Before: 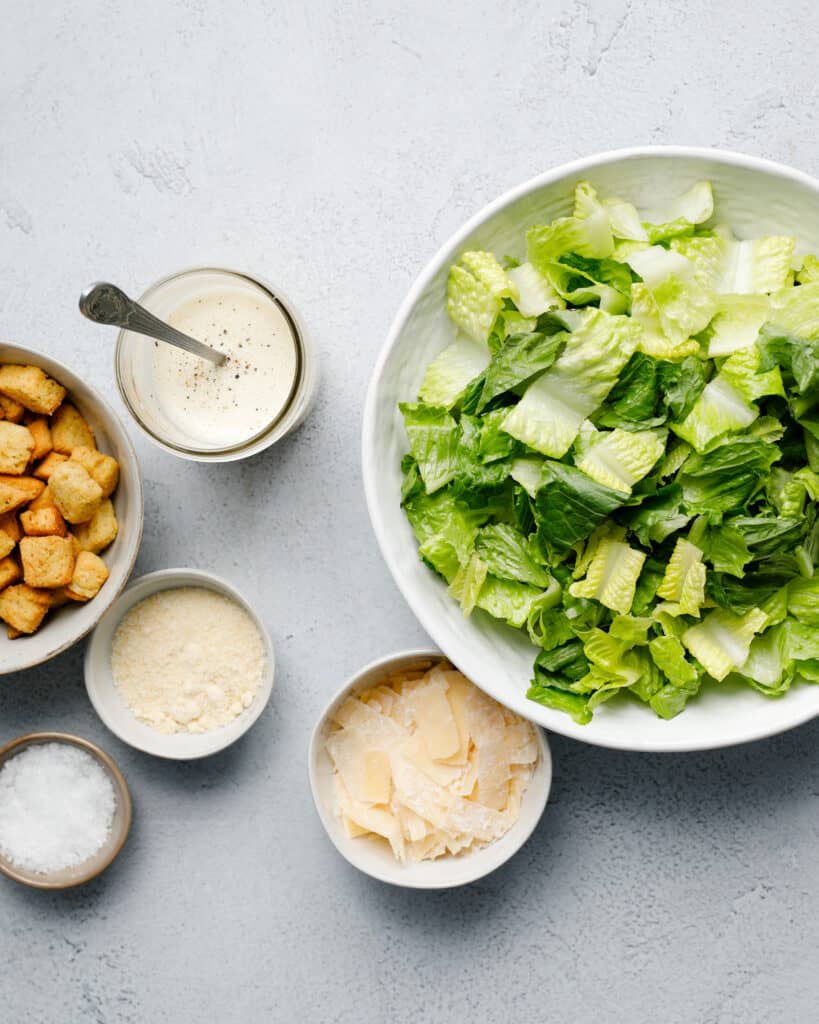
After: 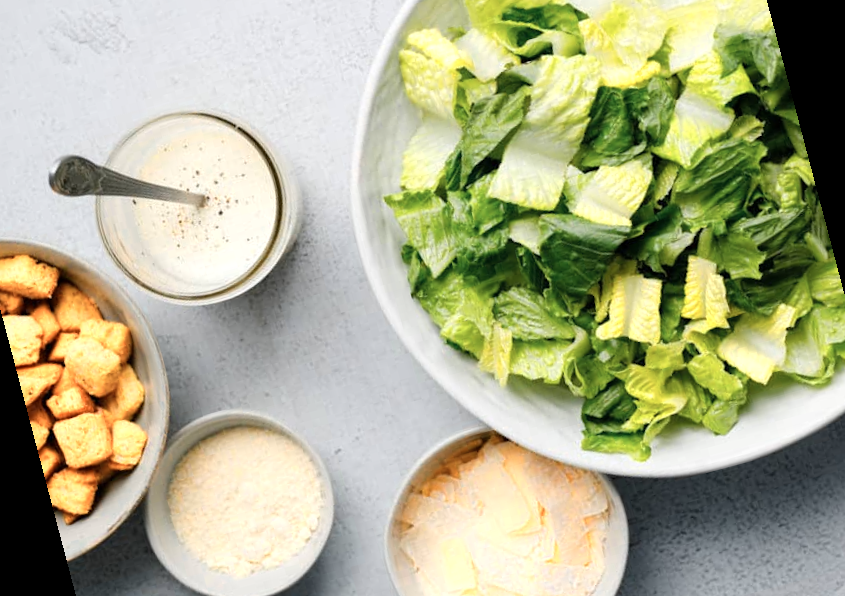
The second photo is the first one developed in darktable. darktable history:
color zones: curves: ch0 [(0.018, 0.548) (0.197, 0.654) (0.425, 0.447) (0.605, 0.658) (0.732, 0.579)]; ch1 [(0.105, 0.531) (0.224, 0.531) (0.386, 0.39) (0.618, 0.456) (0.732, 0.456) (0.956, 0.421)]; ch2 [(0.039, 0.583) (0.215, 0.465) (0.399, 0.544) (0.465, 0.548) (0.614, 0.447) (0.724, 0.43) (0.882, 0.623) (0.956, 0.632)]
rotate and perspective: rotation -14.8°, crop left 0.1, crop right 0.903, crop top 0.25, crop bottom 0.748
